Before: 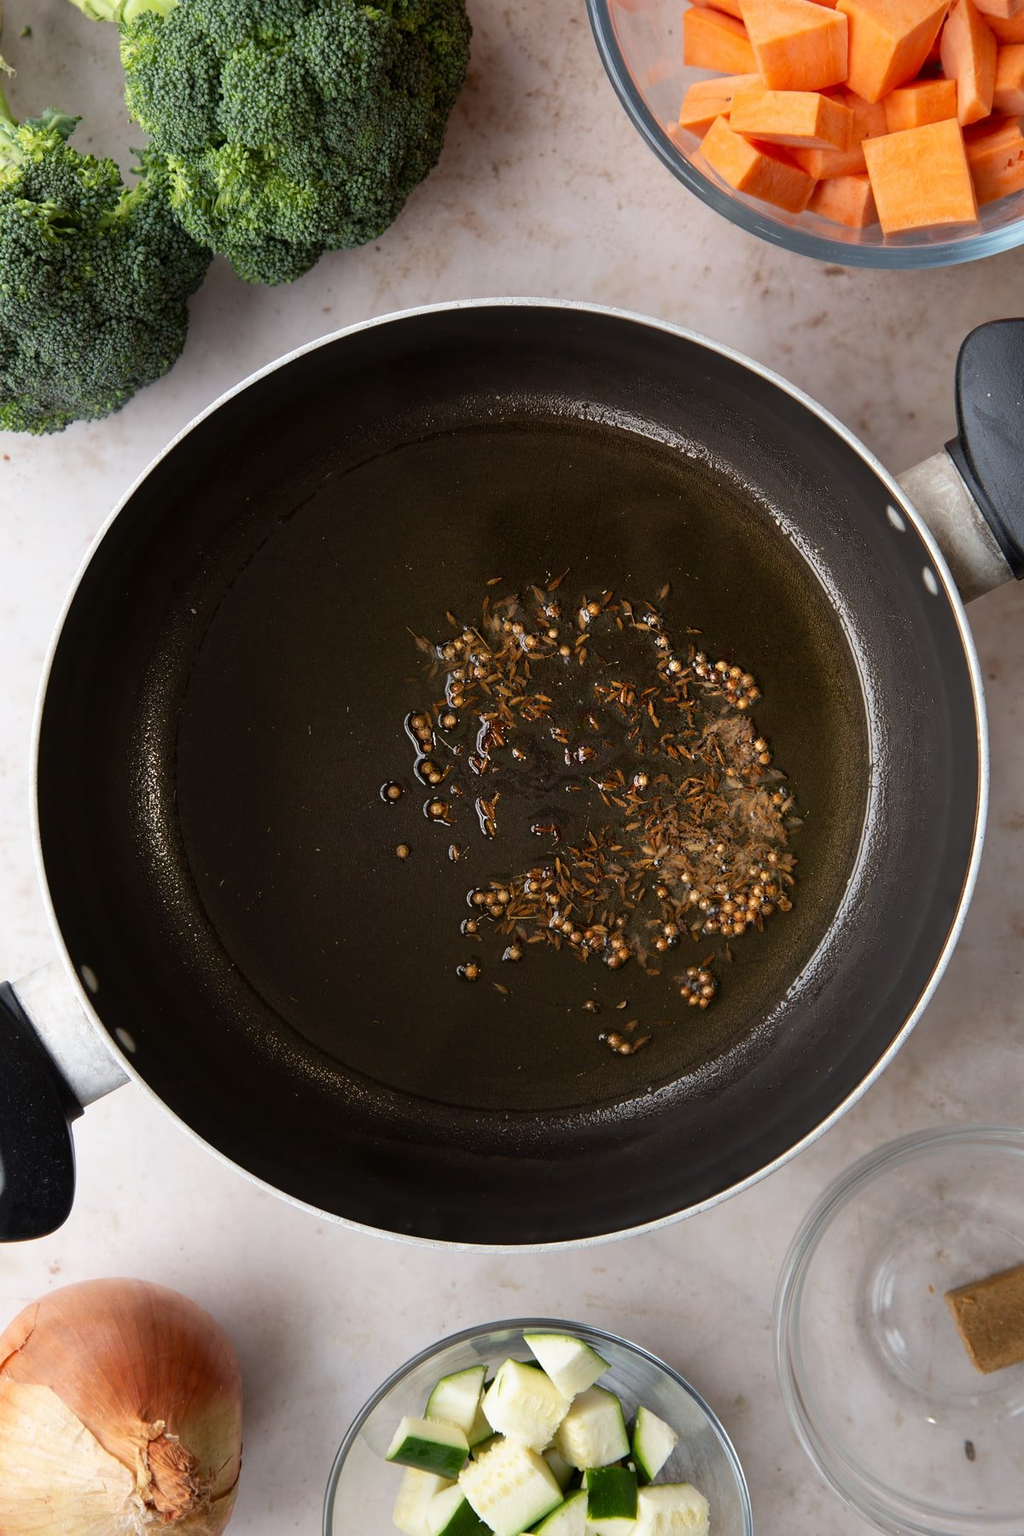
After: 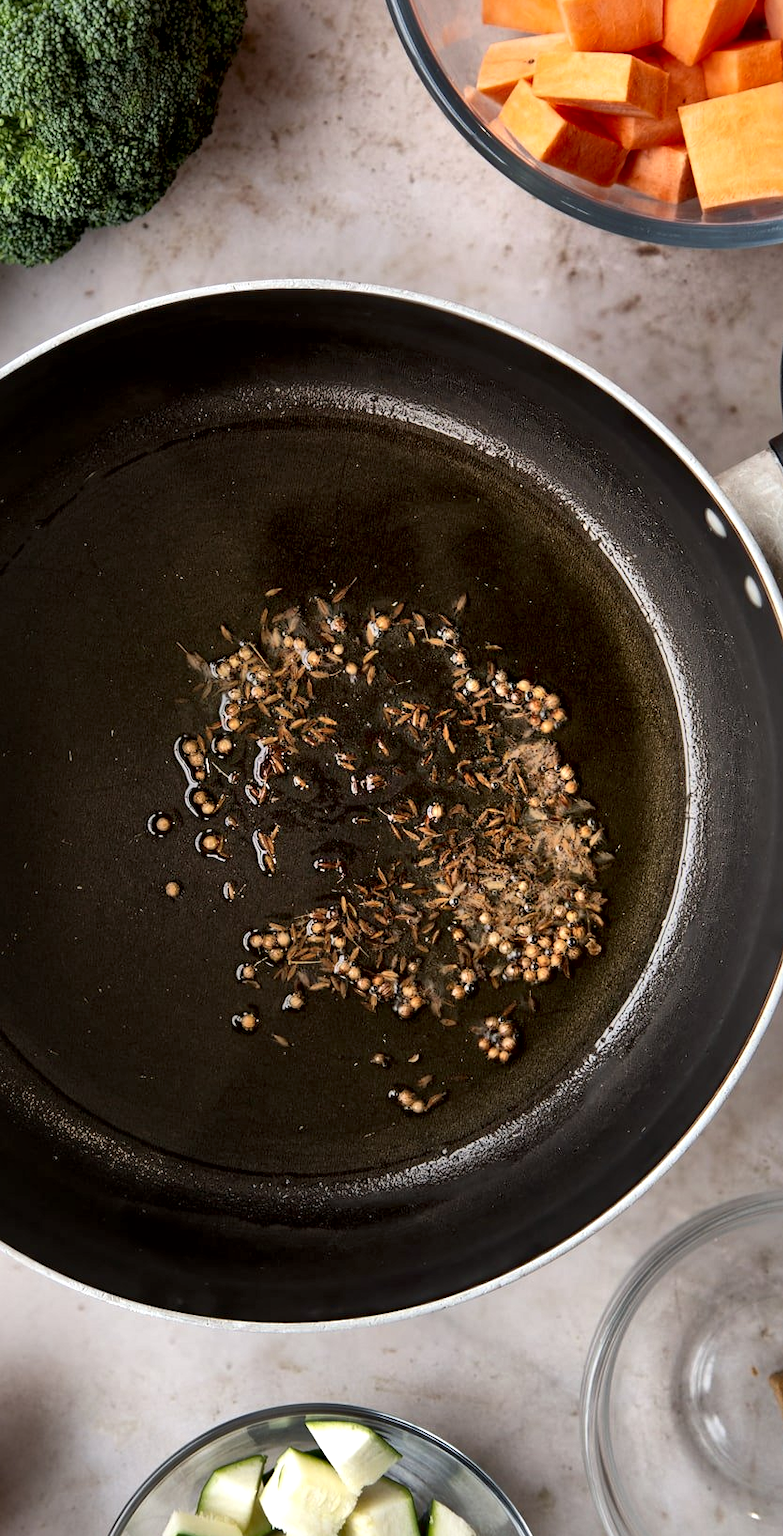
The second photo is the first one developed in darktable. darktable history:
local contrast: mode bilateral grid, contrast 44, coarseness 69, detail 214%, midtone range 0.2
crop and rotate: left 24.034%, top 2.838%, right 6.406%, bottom 6.299%
